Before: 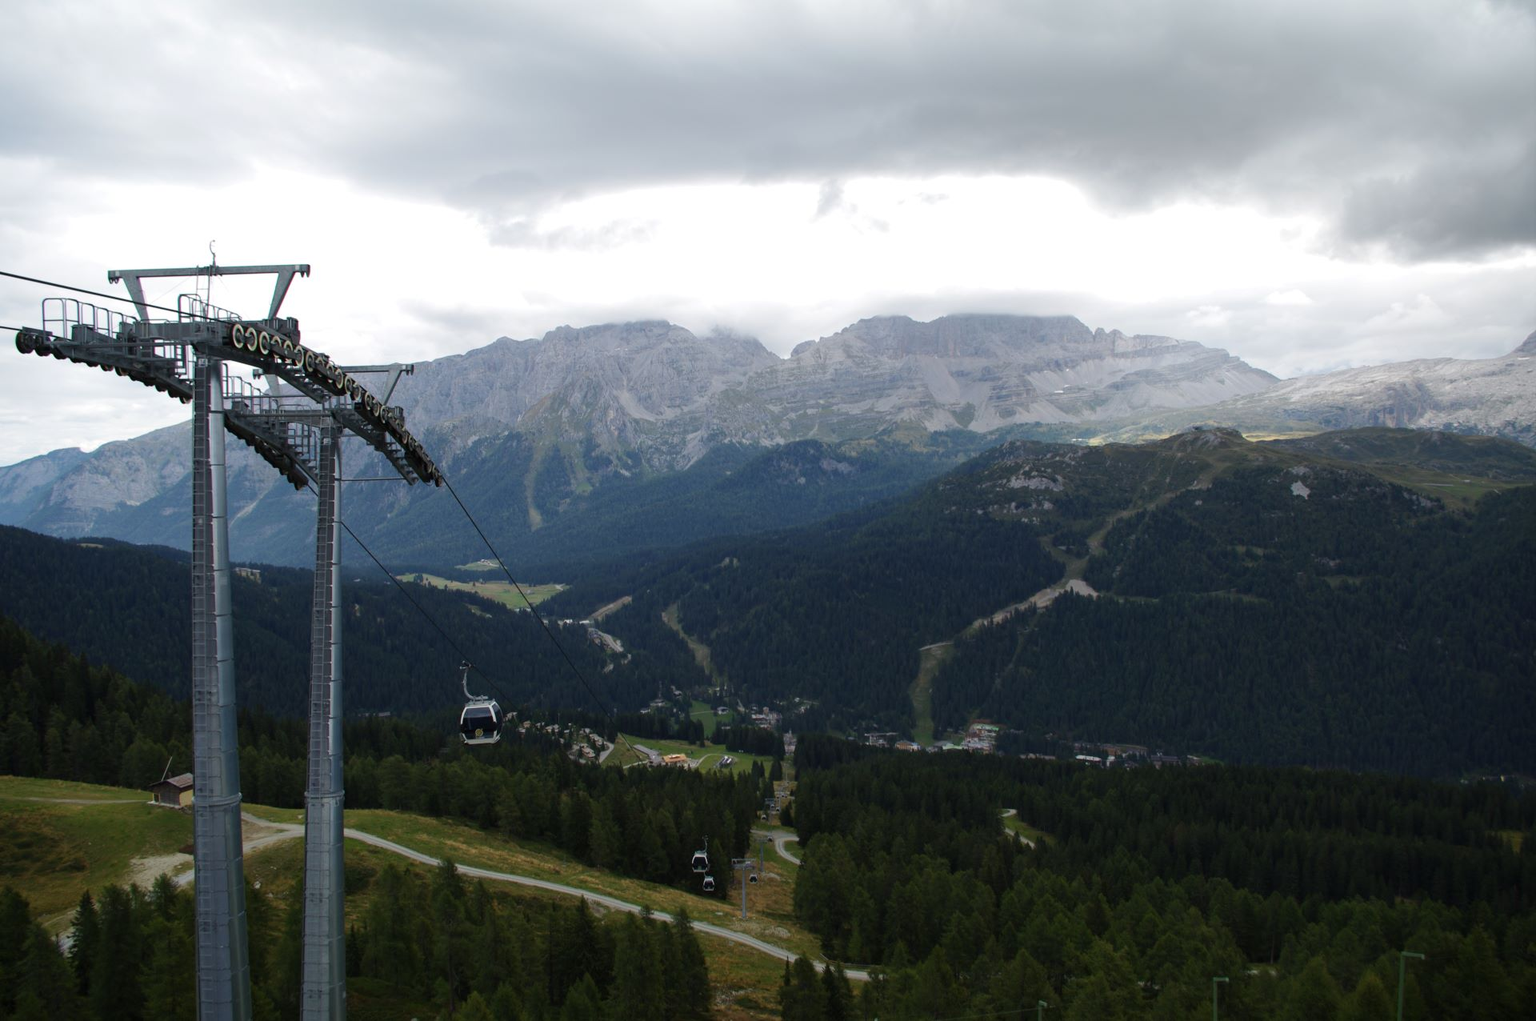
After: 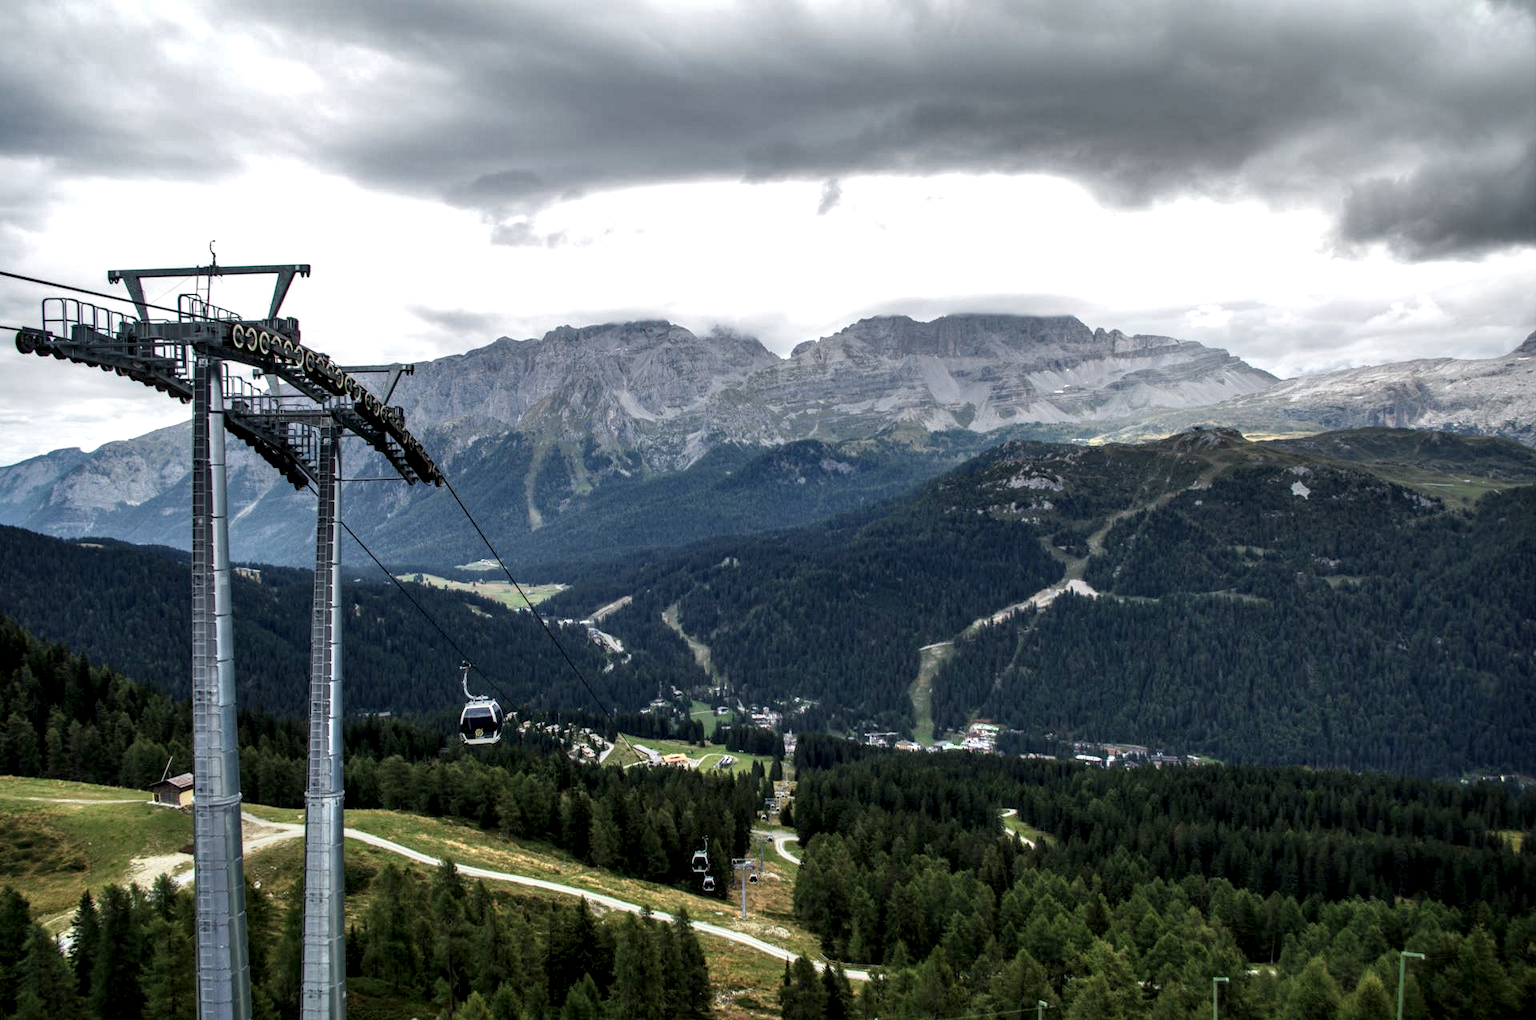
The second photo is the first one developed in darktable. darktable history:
shadows and highlights: white point adjustment 0.038, soften with gaussian
local contrast: highlights 17%, detail 185%
exposure: exposure 0.014 EV, compensate highlight preservation false
